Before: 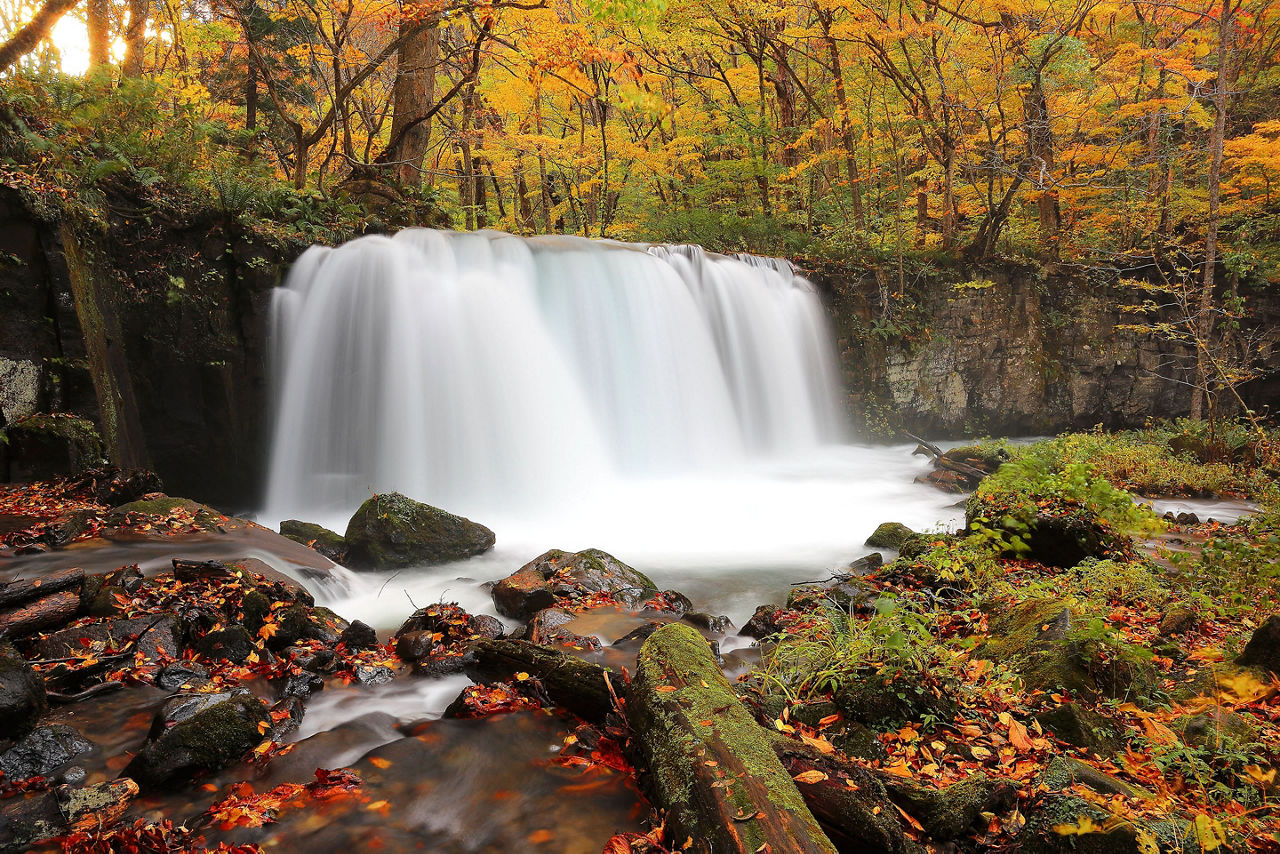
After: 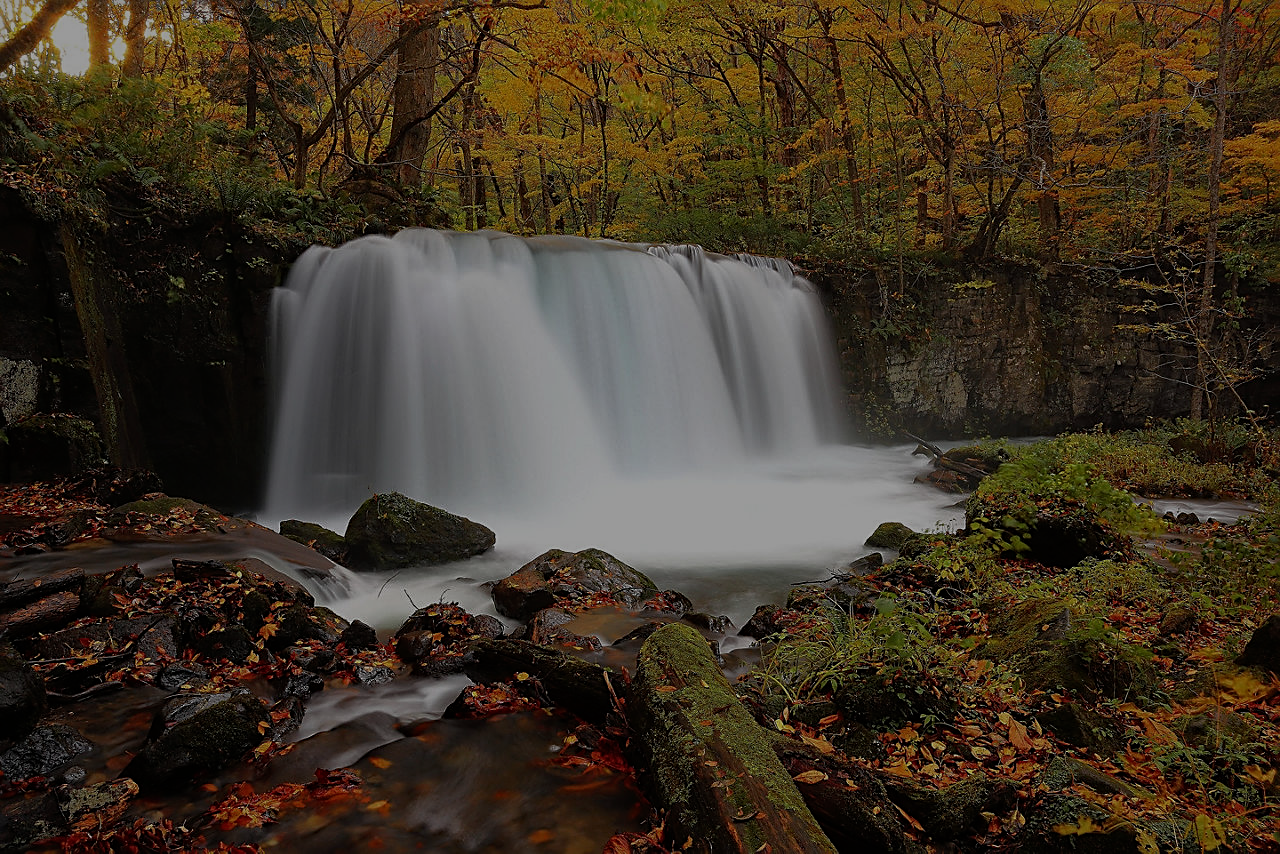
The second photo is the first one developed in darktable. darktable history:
haze removal: compatibility mode true, adaptive false
sharpen: on, module defaults
tone equalizer: -8 EV -1.97 EV, -7 EV -1.98 EV, -6 EV -1.99 EV, -5 EV -1.98 EV, -4 EV -2 EV, -3 EV -1.98 EV, -2 EV -2 EV, -1 EV -1.63 EV, +0 EV -1.99 EV, edges refinement/feathering 500, mask exposure compensation -1.57 EV, preserve details no
